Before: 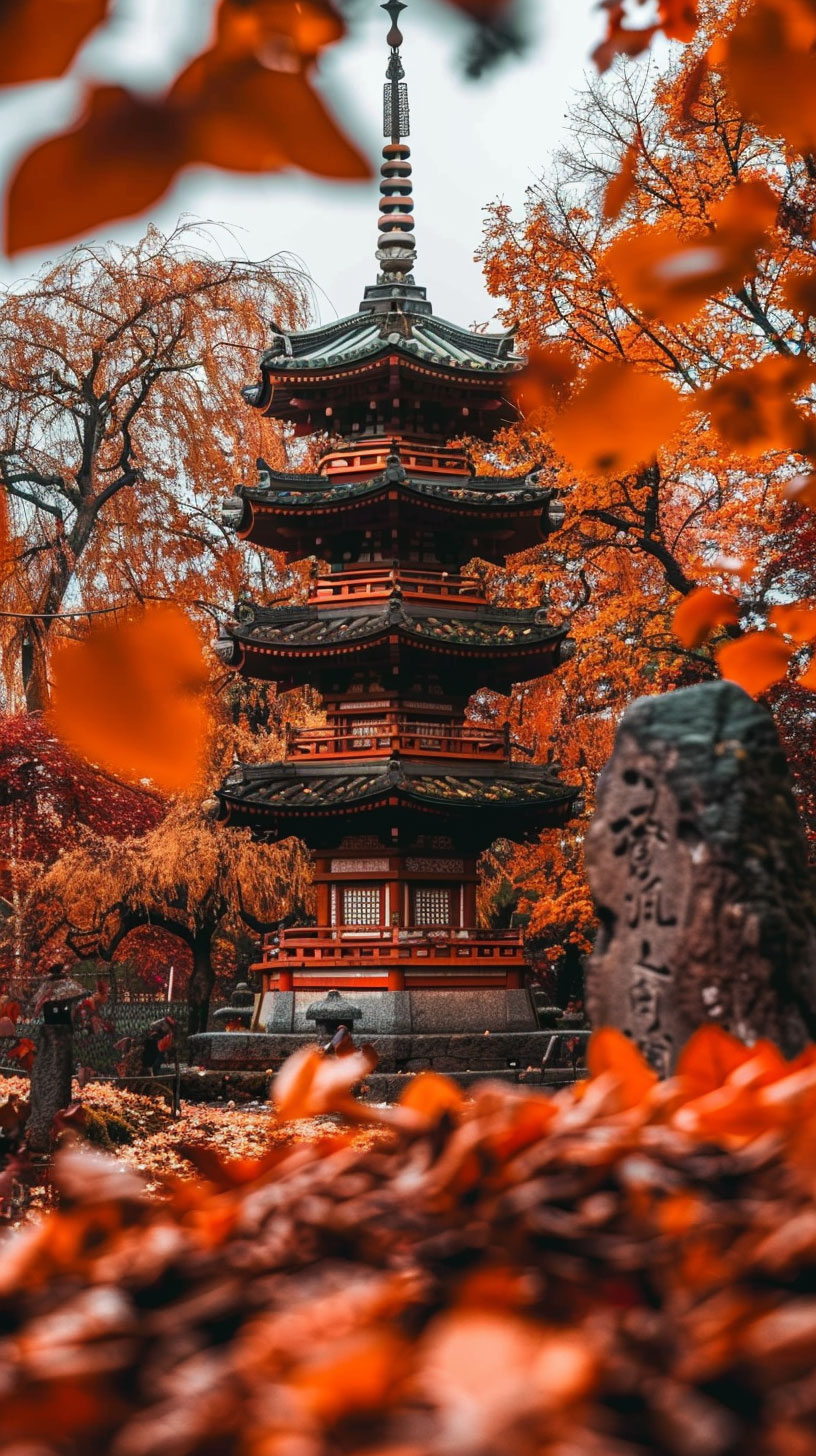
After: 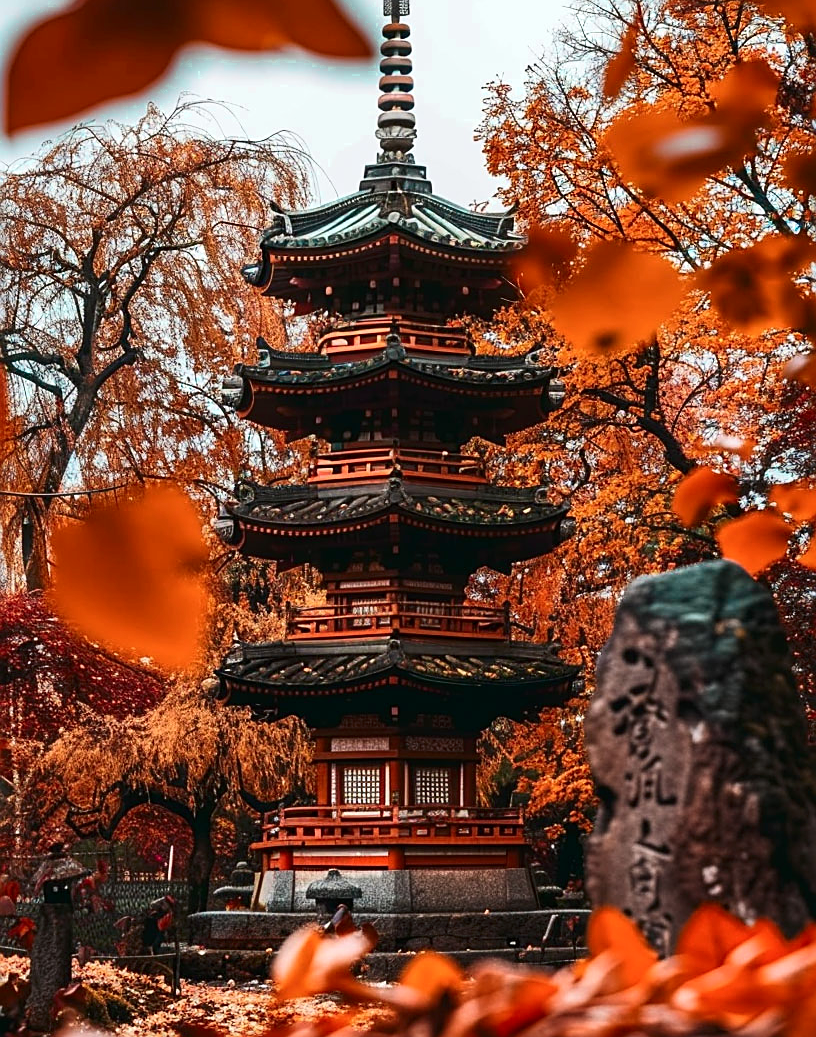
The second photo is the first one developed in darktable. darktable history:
color zones: curves: ch0 [(0.25, 0.5) (0.423, 0.5) (0.443, 0.5) (0.521, 0.756) (0.568, 0.5) (0.576, 0.5) (0.75, 0.5)]; ch1 [(0.25, 0.5) (0.423, 0.5) (0.443, 0.5) (0.539, 0.873) (0.624, 0.565) (0.631, 0.5) (0.75, 0.5)]
contrast brightness saturation: contrast 0.215
exposure: compensate highlight preservation false
crop and rotate: top 8.353%, bottom 20.364%
sharpen: on, module defaults
shadows and highlights: shadows 25.19, highlights -23.63
